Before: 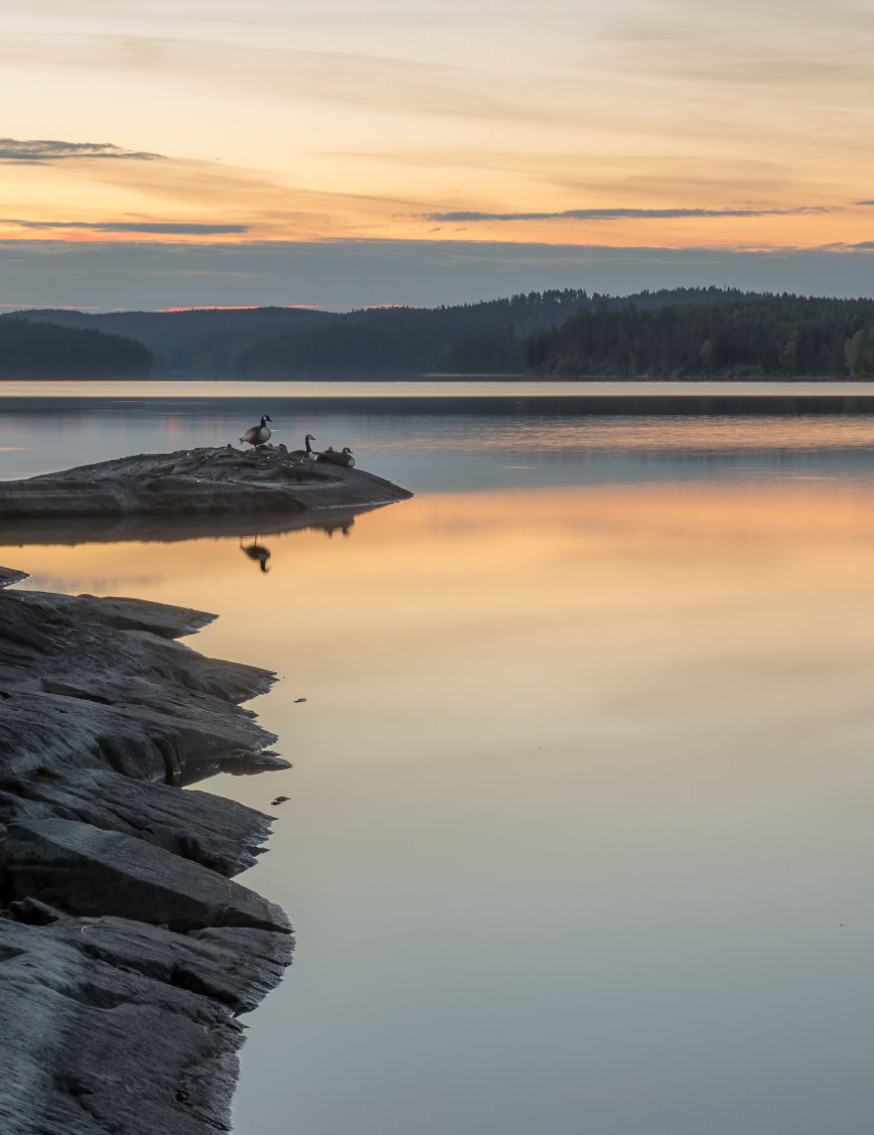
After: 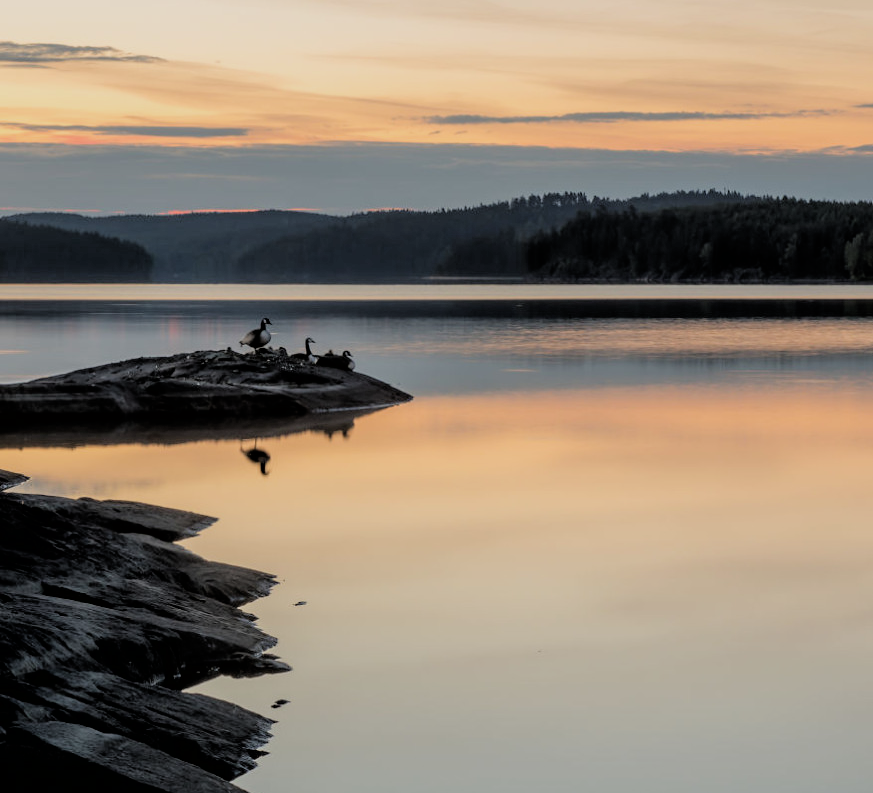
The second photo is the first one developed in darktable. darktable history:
filmic rgb: black relative exposure -3.32 EV, white relative exposure 3.46 EV, hardness 2.37, contrast 1.104, iterations of high-quality reconstruction 0
crop and rotate: top 8.617%, bottom 21.469%
